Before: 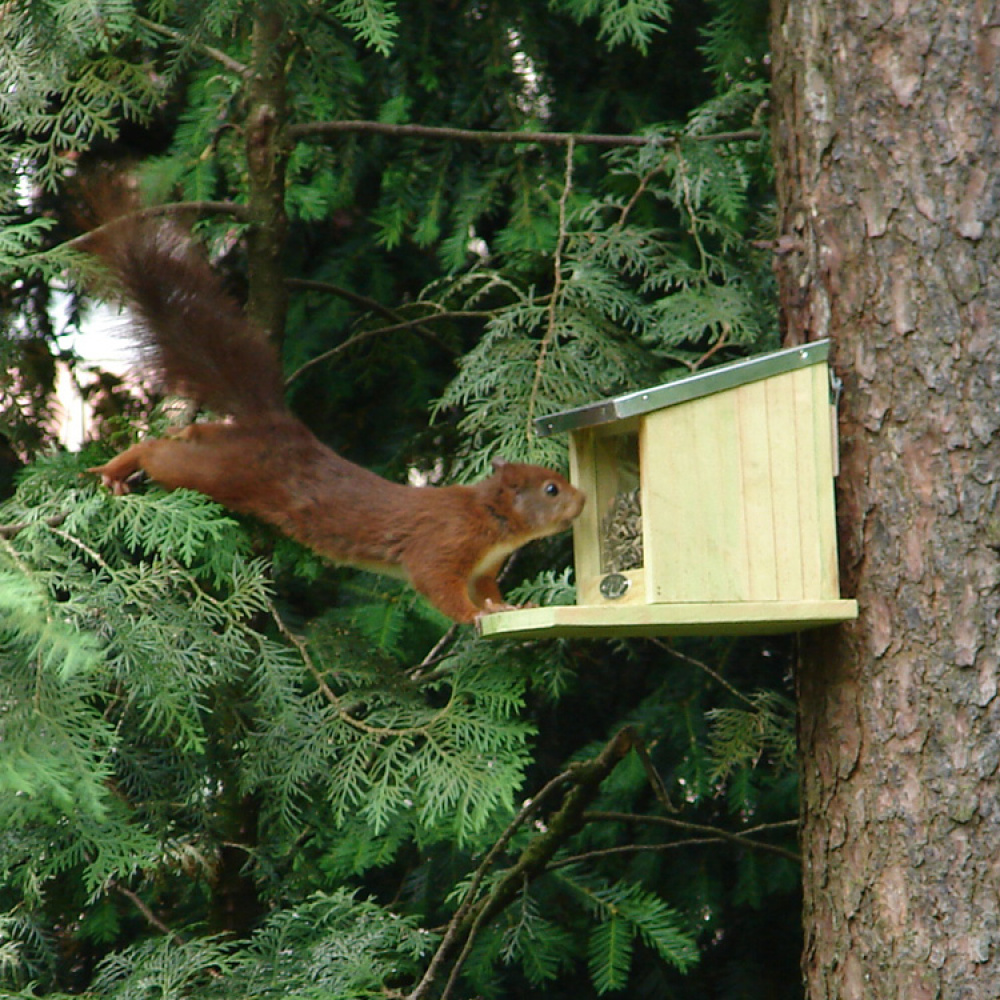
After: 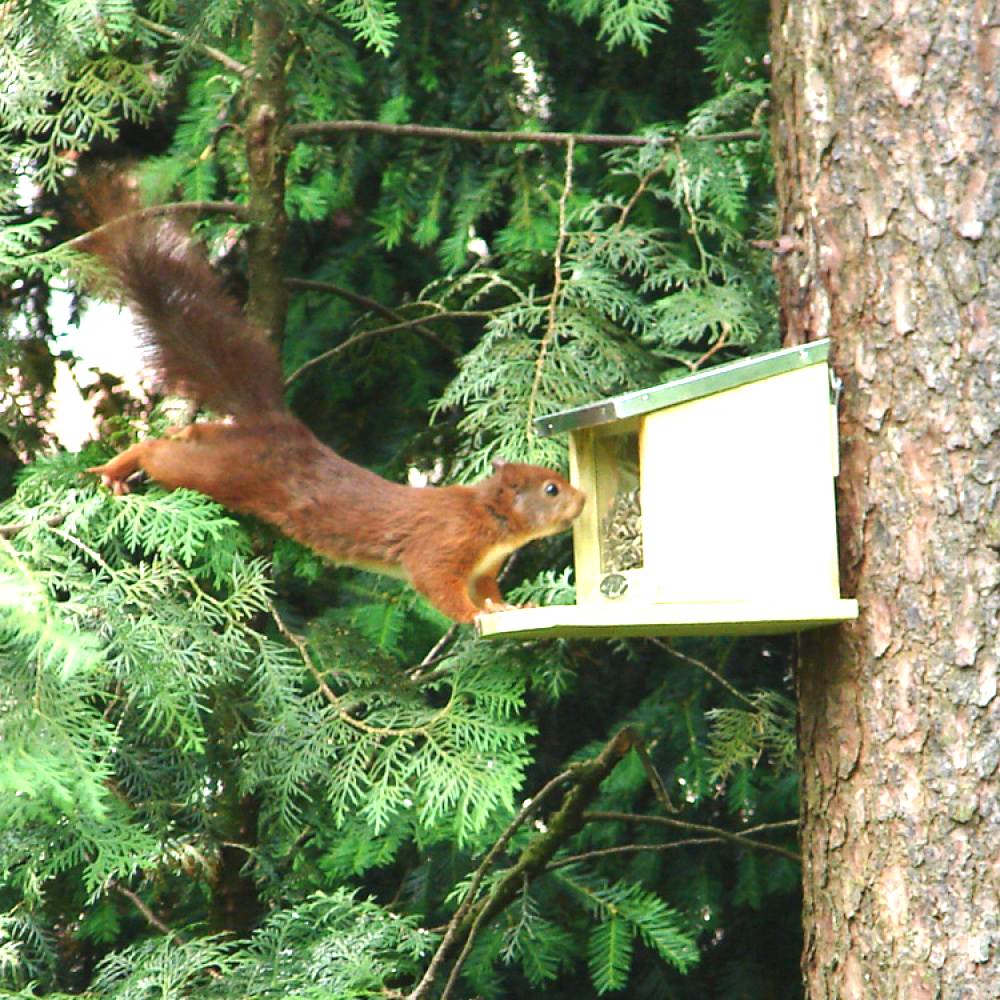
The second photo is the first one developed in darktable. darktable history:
exposure: black level correction 0, exposure 1.443 EV, compensate highlight preservation false
